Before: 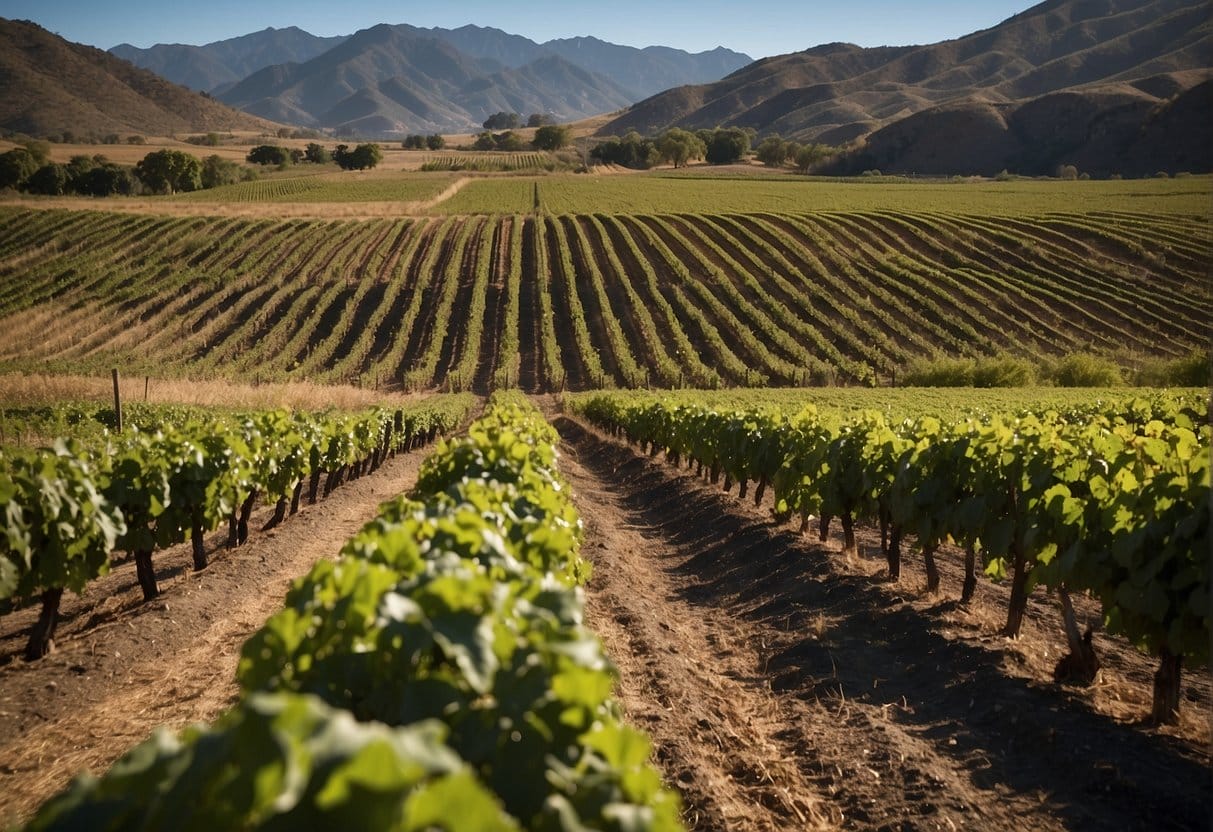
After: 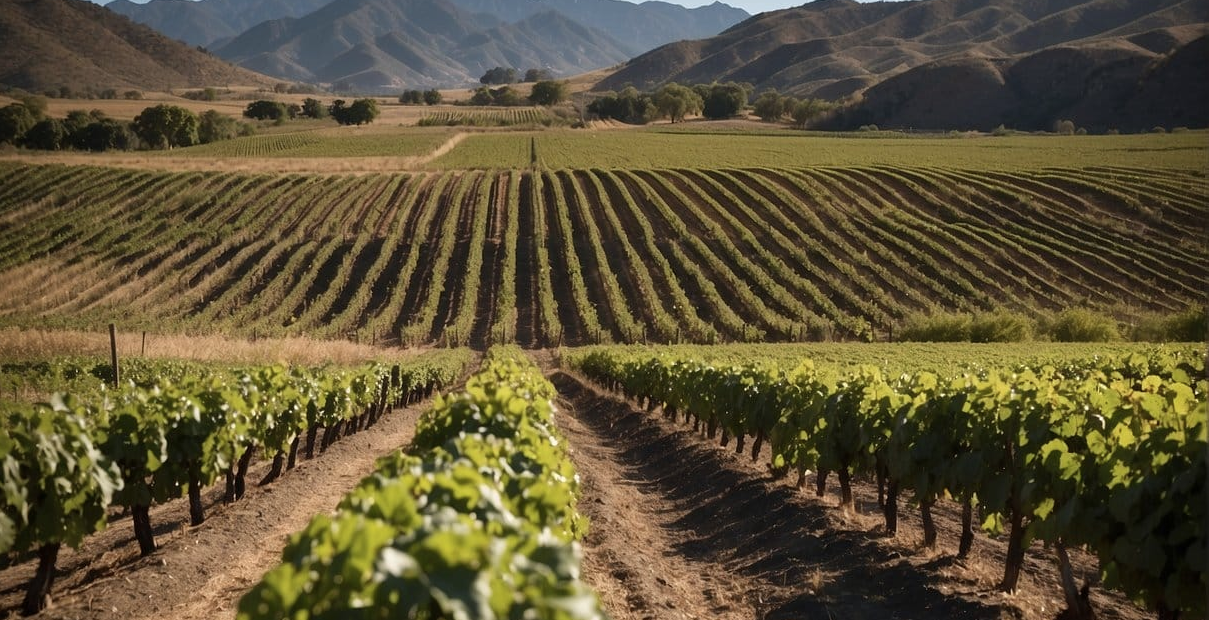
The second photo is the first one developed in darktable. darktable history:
contrast brightness saturation: saturation -0.101
crop: left 0.324%, top 5.518%, bottom 19.86%
